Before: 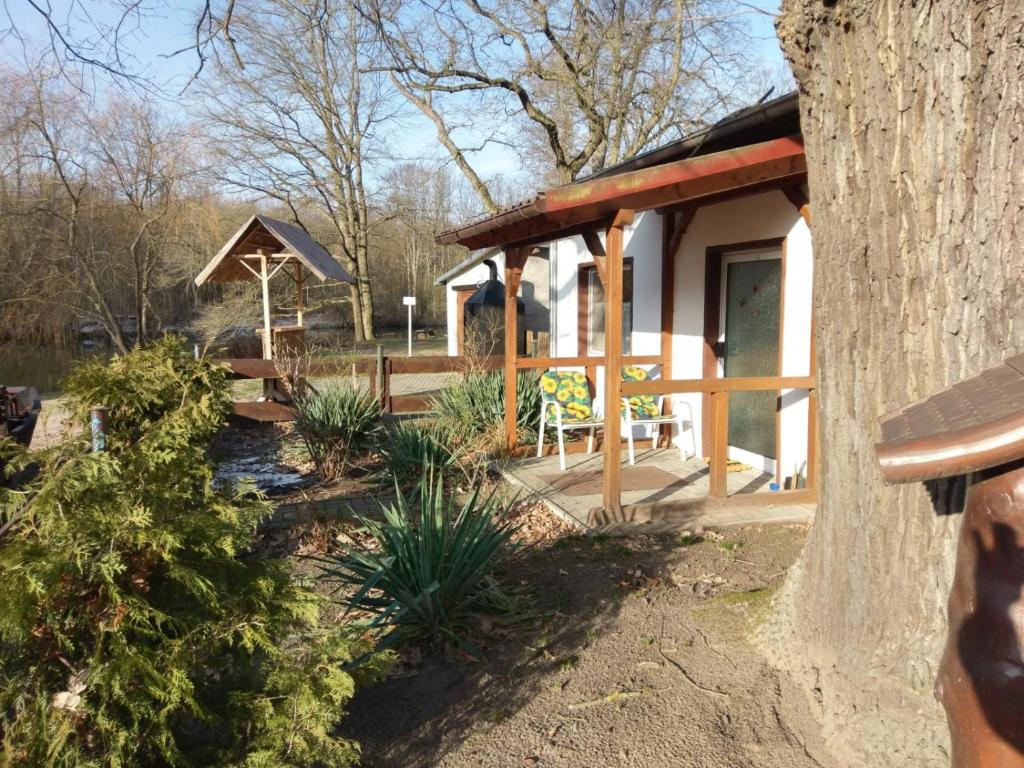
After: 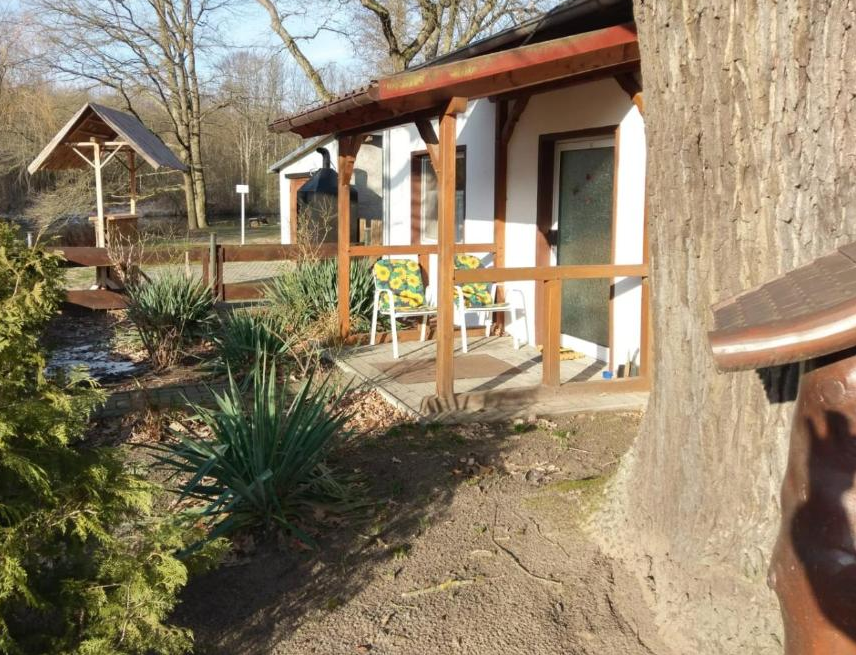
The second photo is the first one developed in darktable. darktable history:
crop: left 16.359%, top 14.708%
